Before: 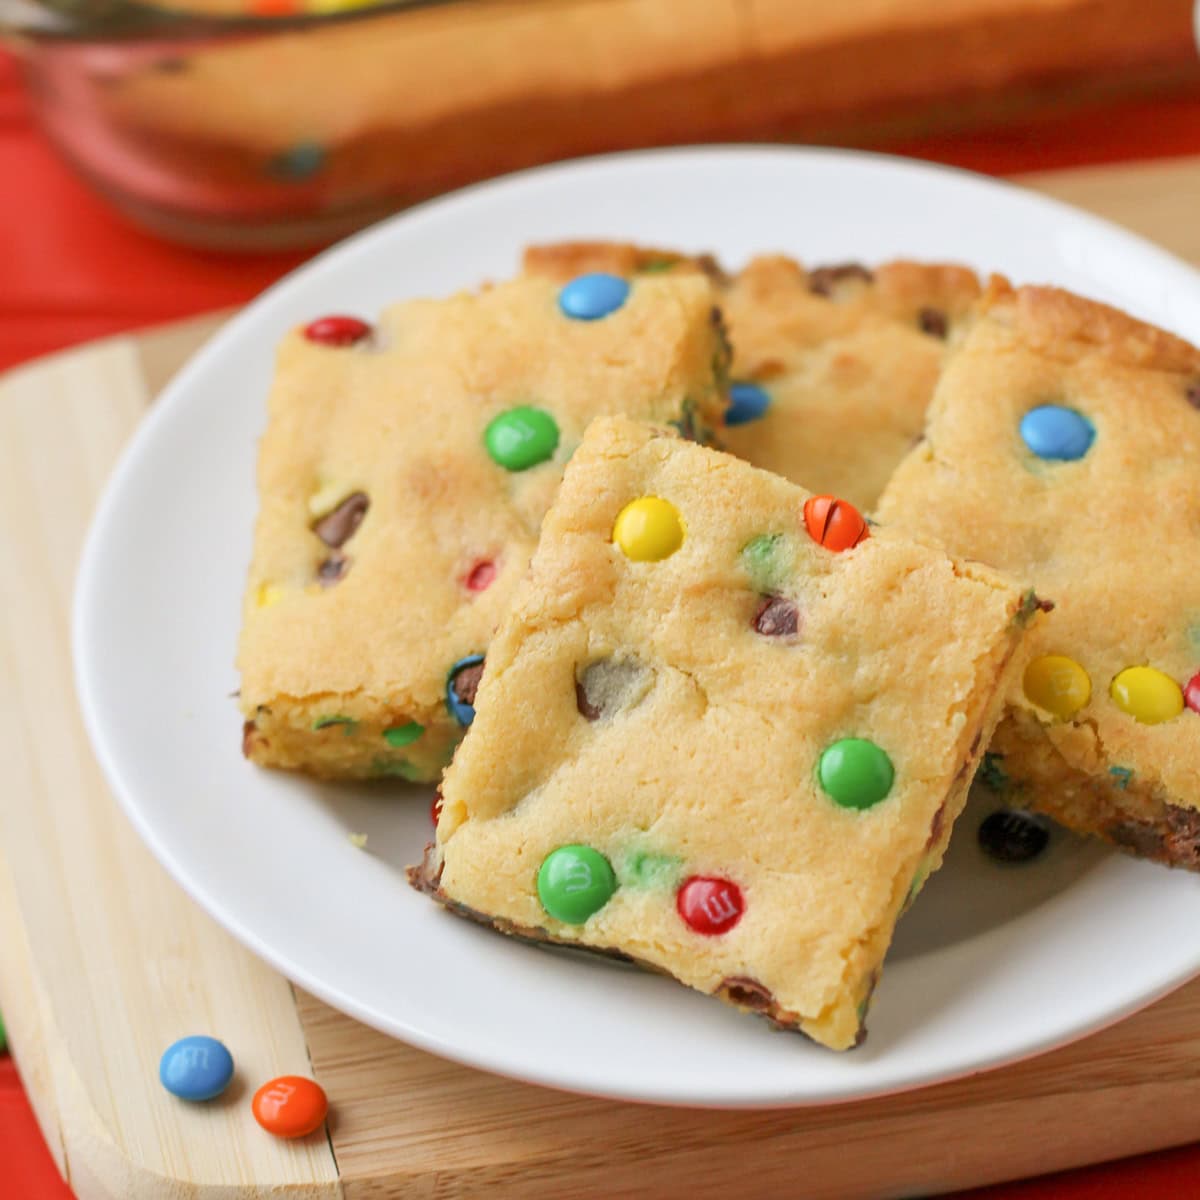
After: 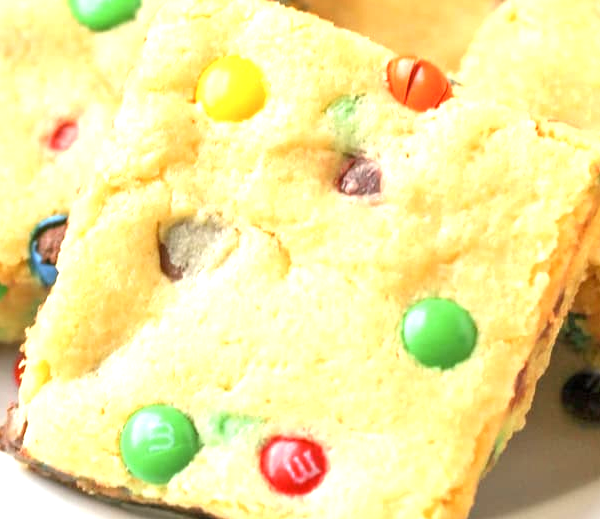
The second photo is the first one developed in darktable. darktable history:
color correction: highlights b* 0.044, saturation 0.98
exposure: black level correction 0, exposure 1.199 EV, compensate highlight preservation false
crop: left 34.808%, top 36.7%, right 15.075%, bottom 19.974%
